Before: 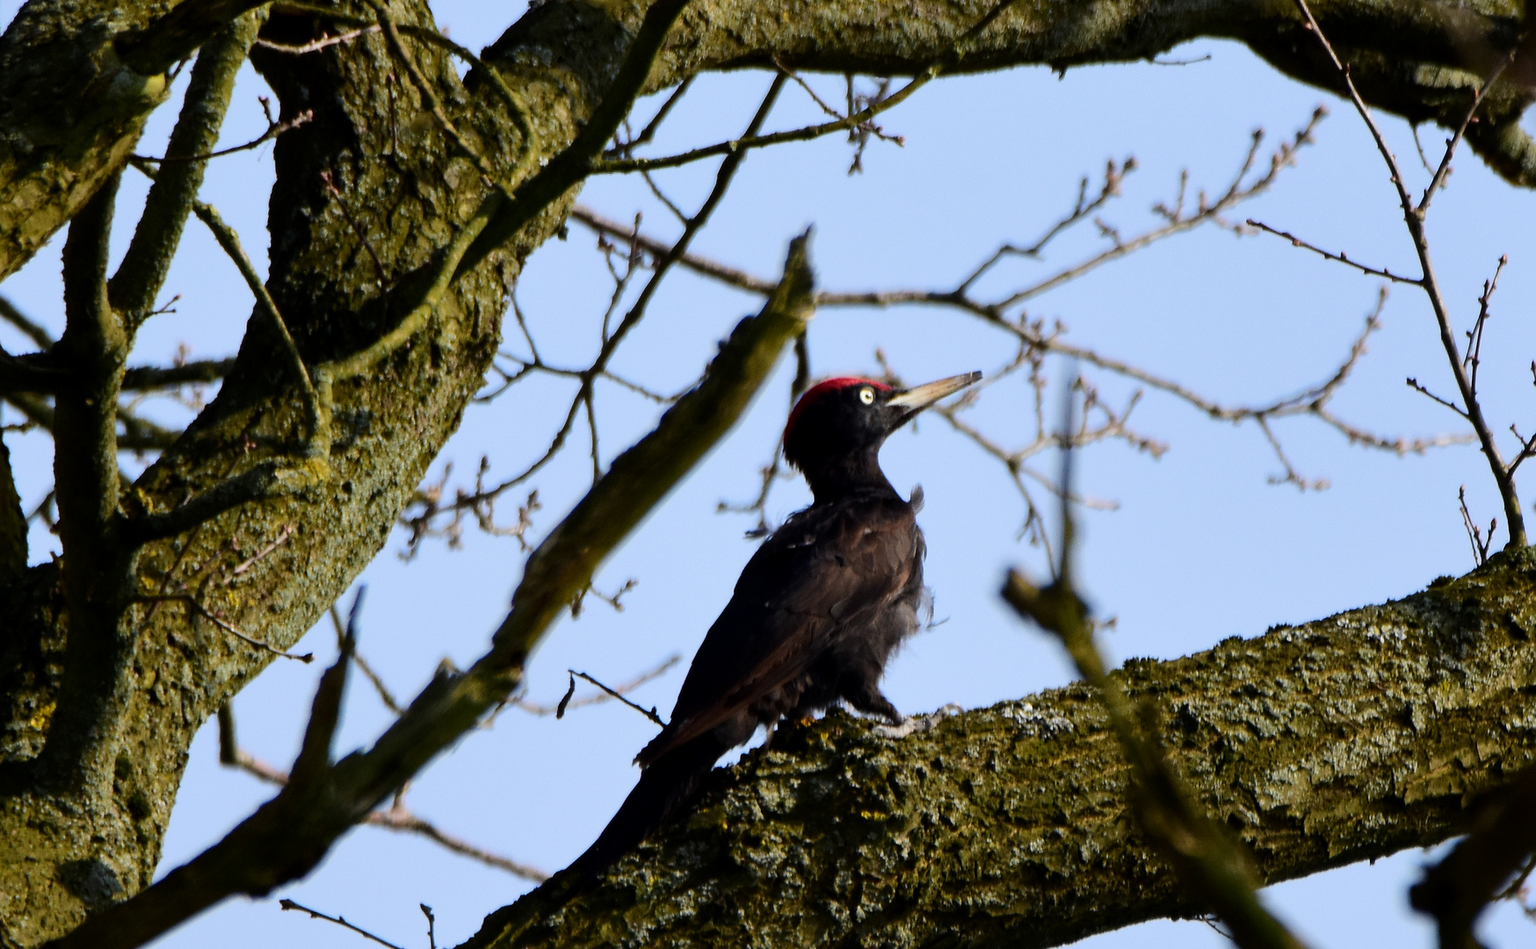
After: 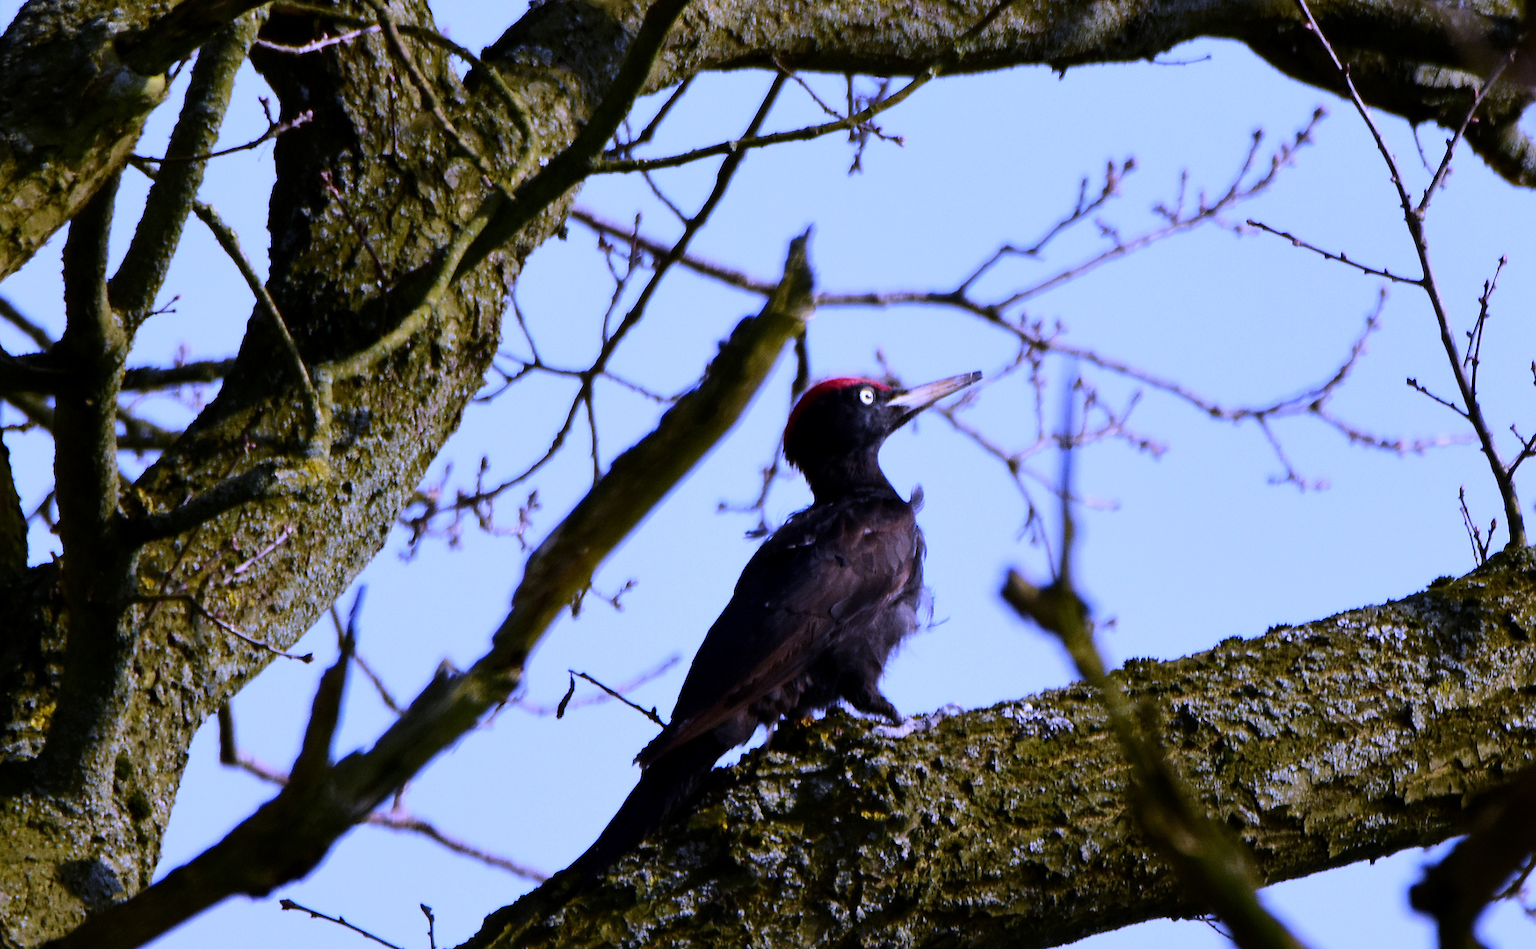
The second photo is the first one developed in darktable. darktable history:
exposure: compensate highlight preservation false
white balance: red 0.98, blue 1.61
